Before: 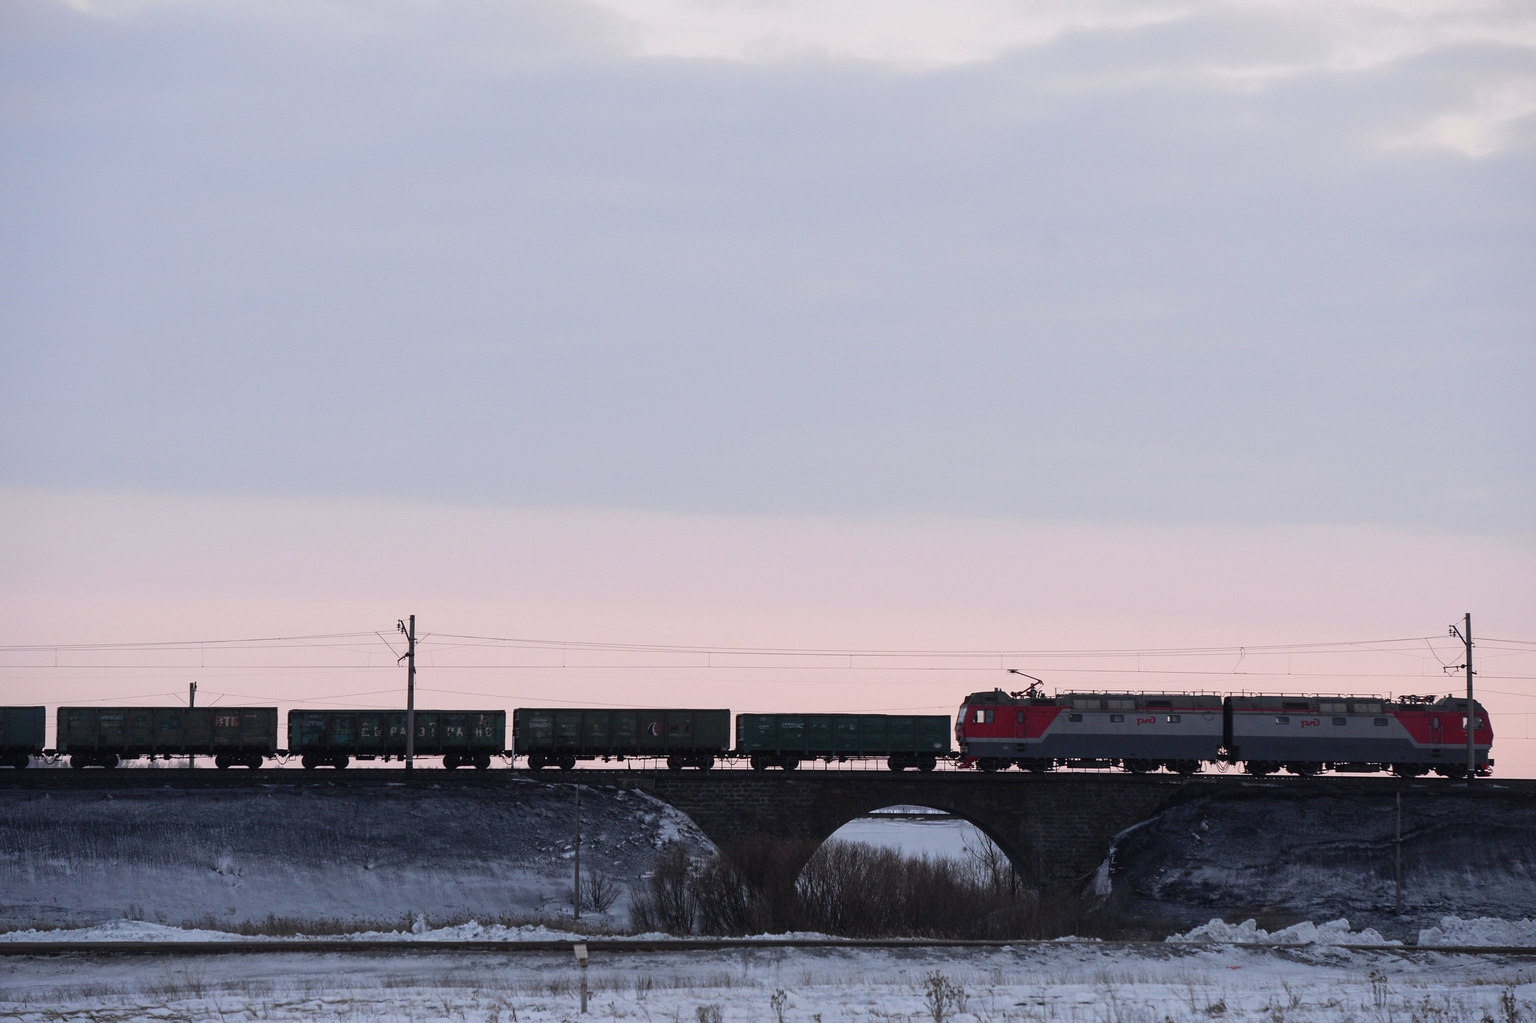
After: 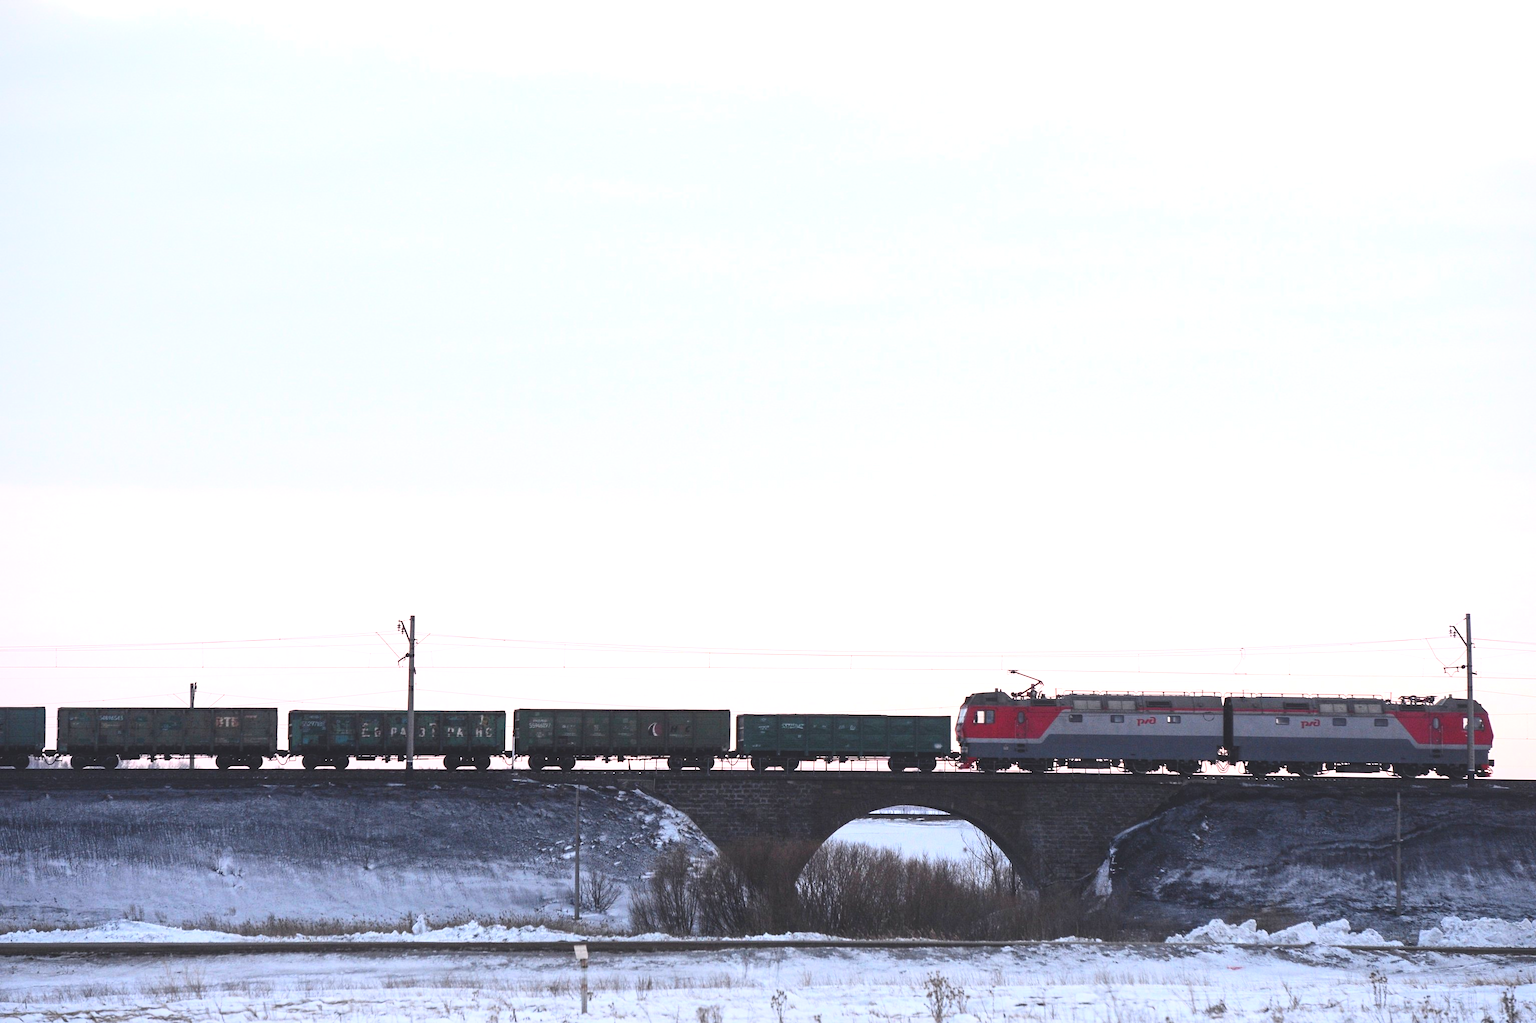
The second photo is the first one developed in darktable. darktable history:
exposure: black level correction -0.005, exposure 1 EV, compensate highlight preservation false
contrast brightness saturation: contrast 0.2, brightness 0.16, saturation 0.22
